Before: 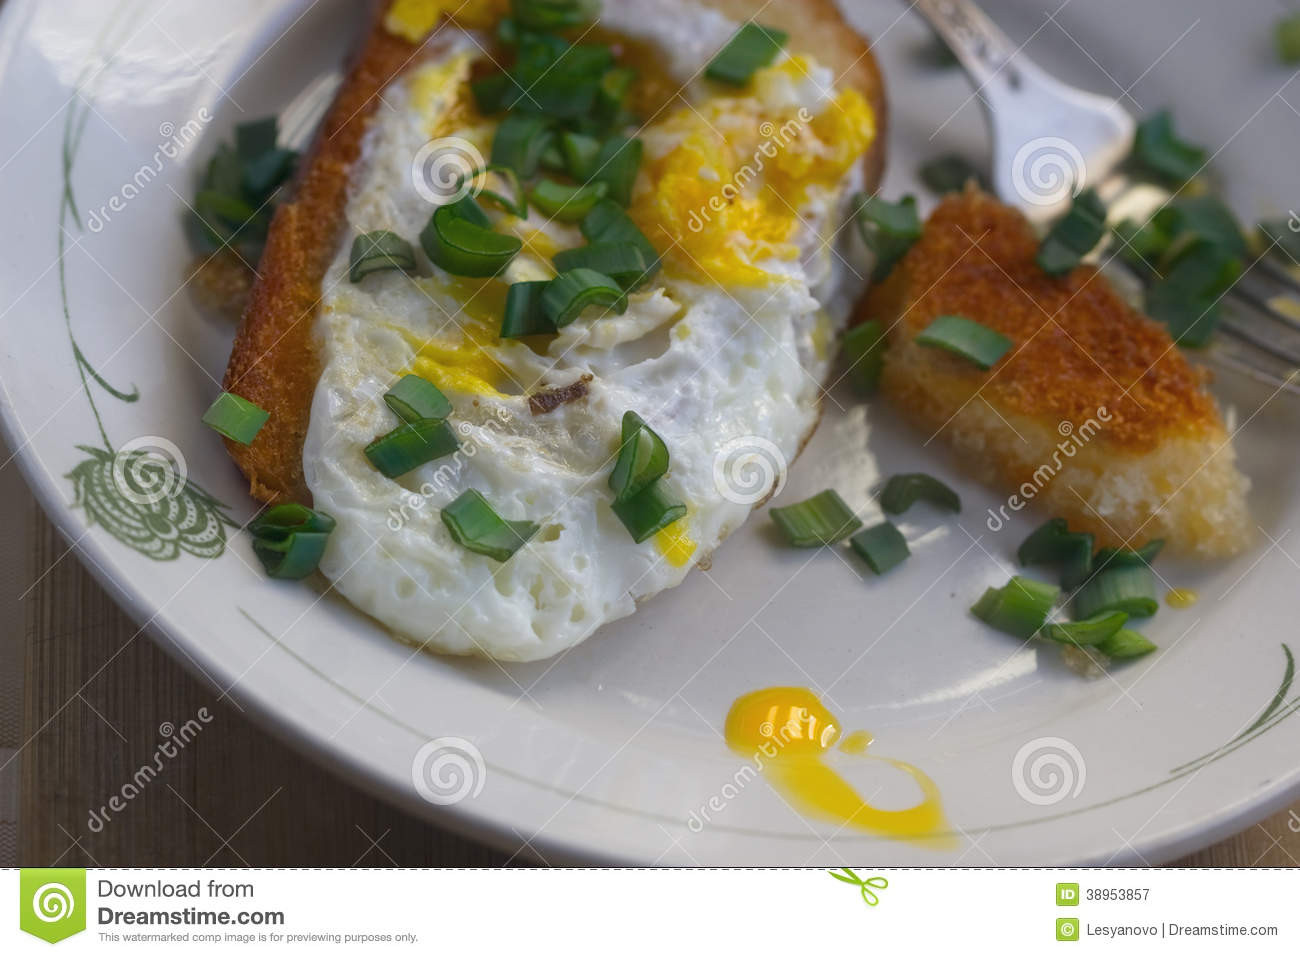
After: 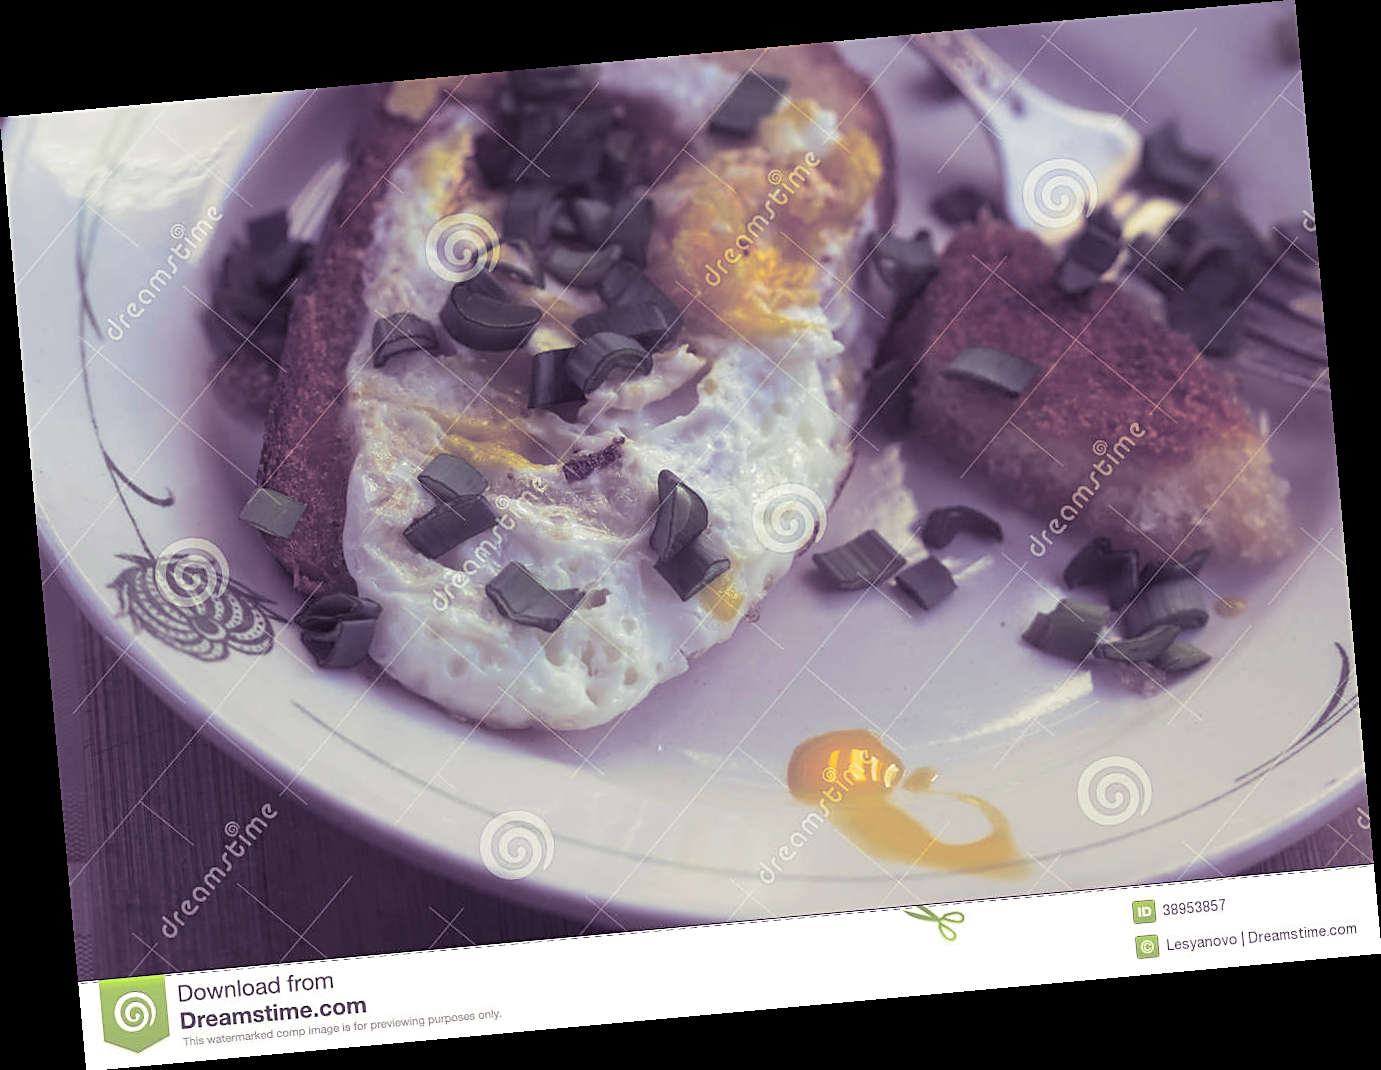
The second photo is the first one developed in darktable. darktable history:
rotate and perspective: rotation -5.2°, automatic cropping off
sharpen: on, module defaults
tone equalizer: on, module defaults
contrast brightness saturation: brightness 0.09, saturation 0.19
split-toning: shadows › hue 266.4°, shadows › saturation 0.4, highlights › hue 61.2°, highlights › saturation 0.3, compress 0%
